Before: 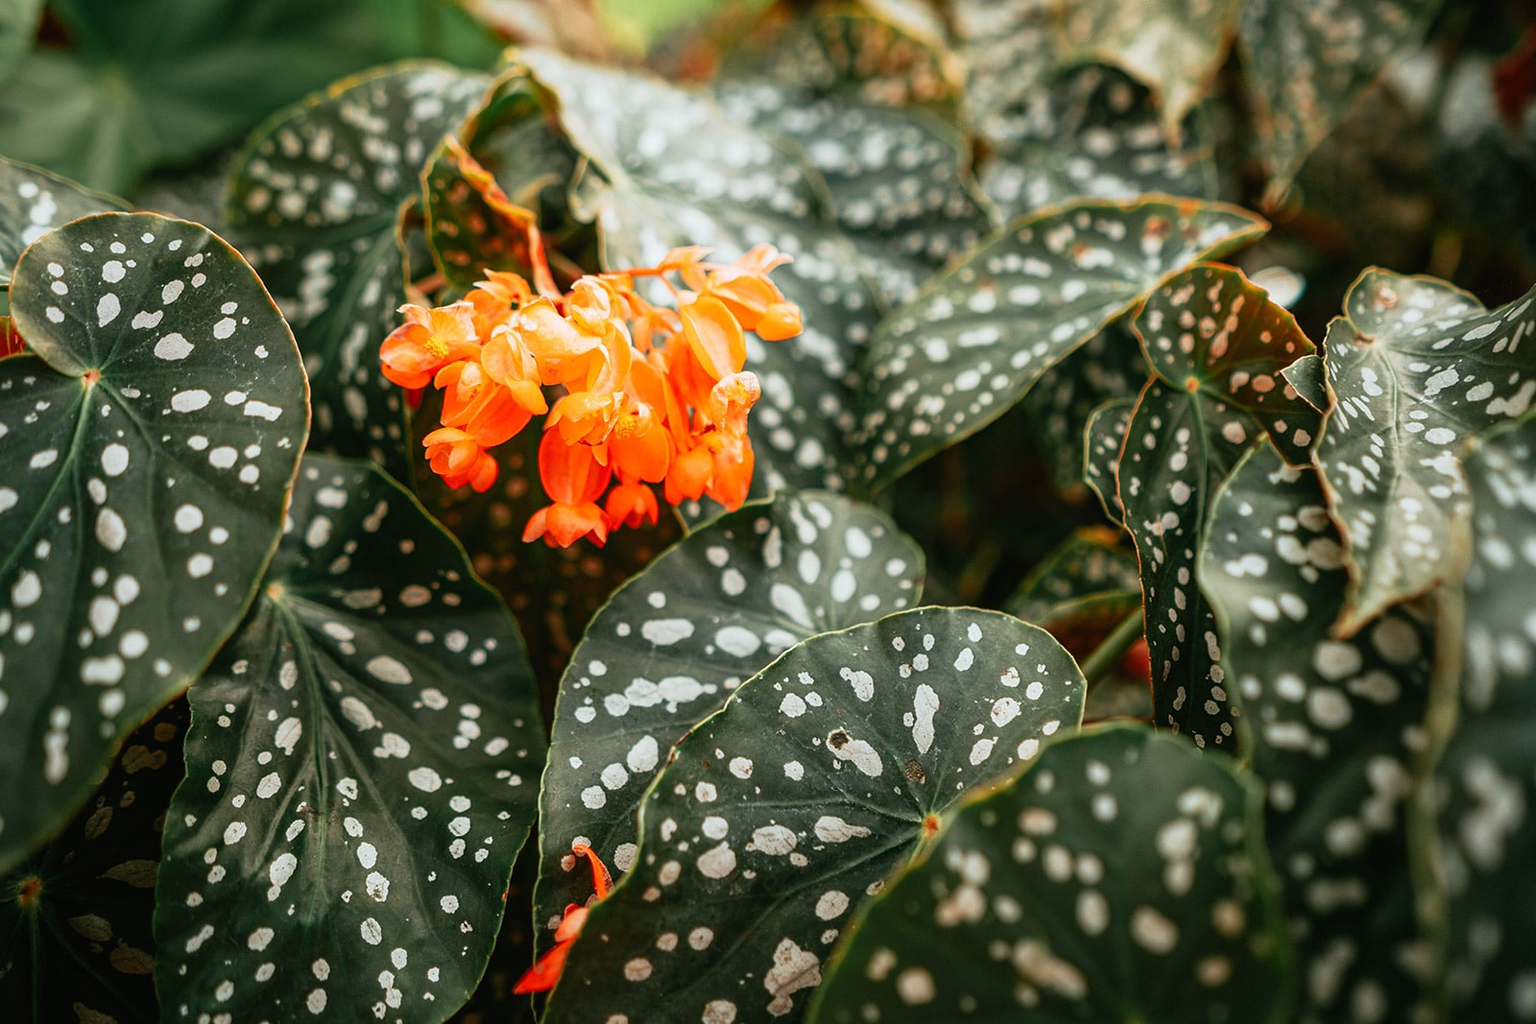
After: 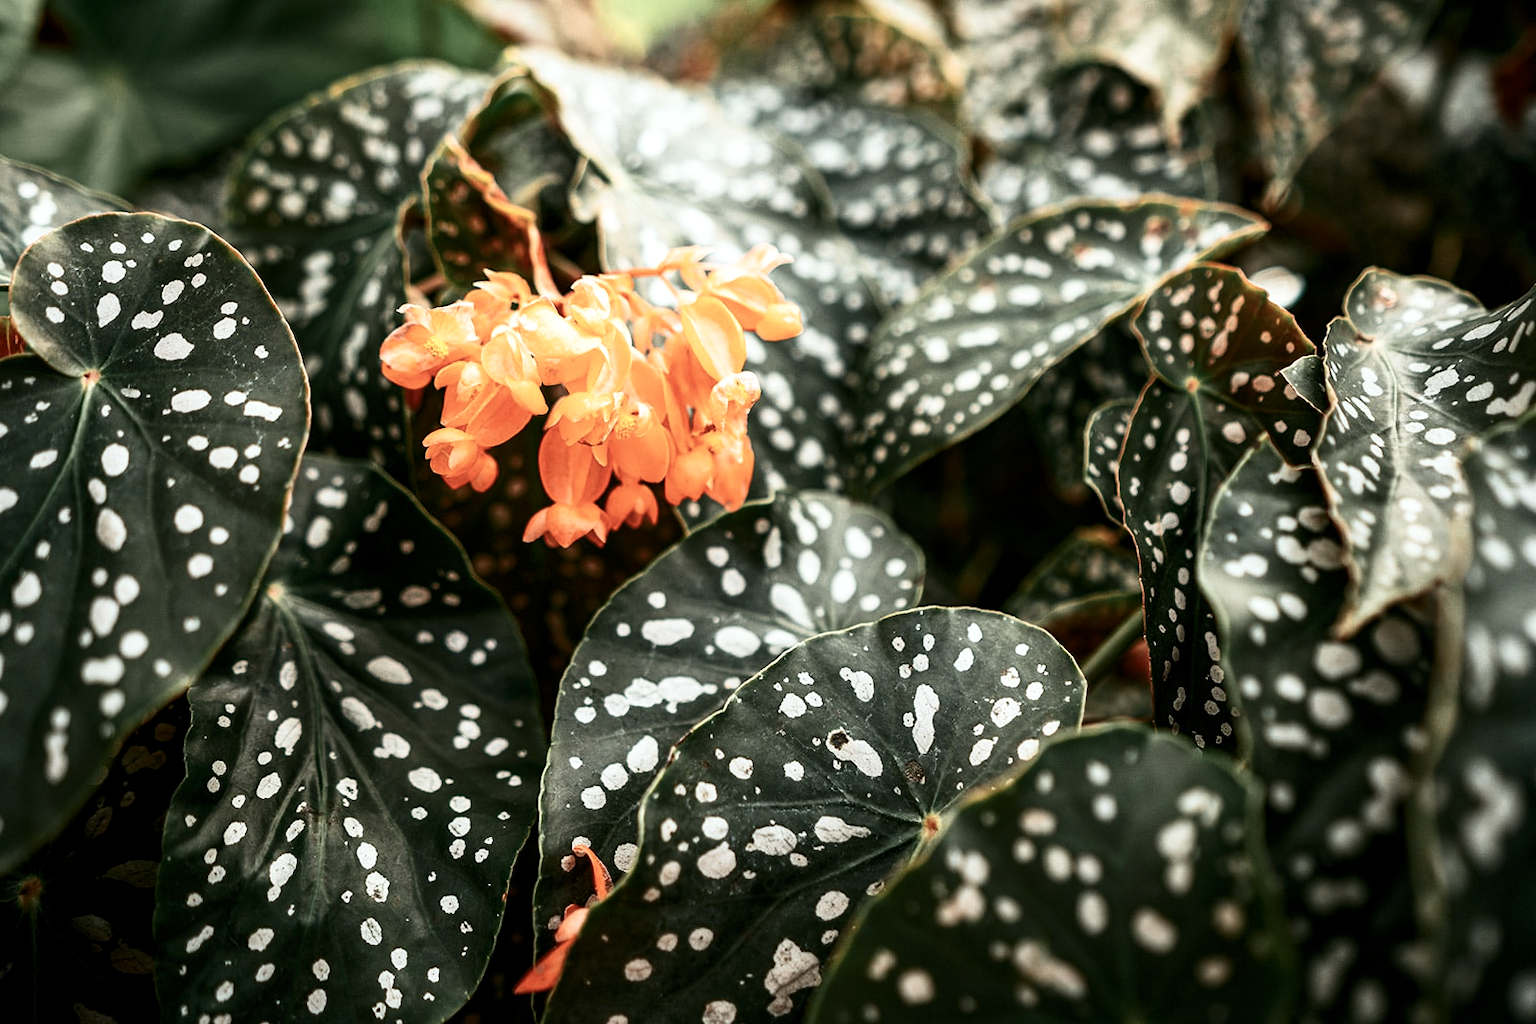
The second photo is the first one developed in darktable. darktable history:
contrast brightness saturation: contrast 0.254, saturation -0.321
levels: levels [0.016, 0.484, 0.953]
